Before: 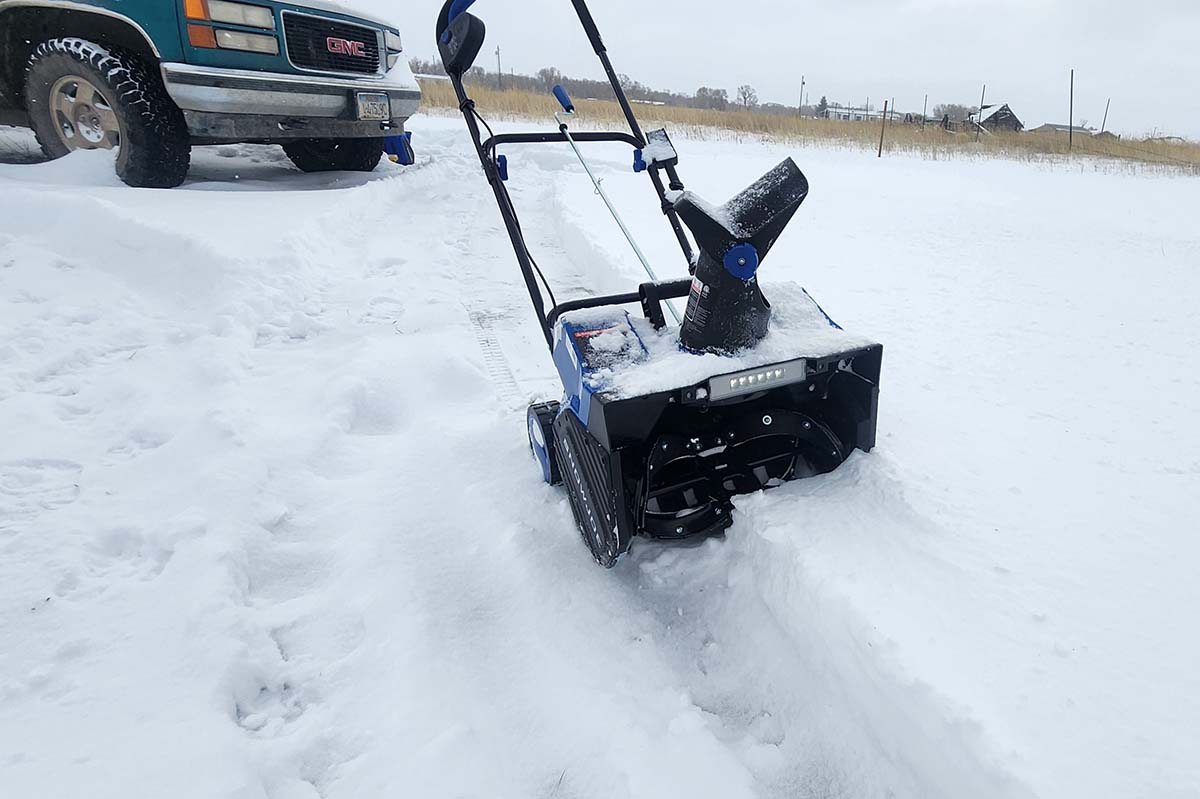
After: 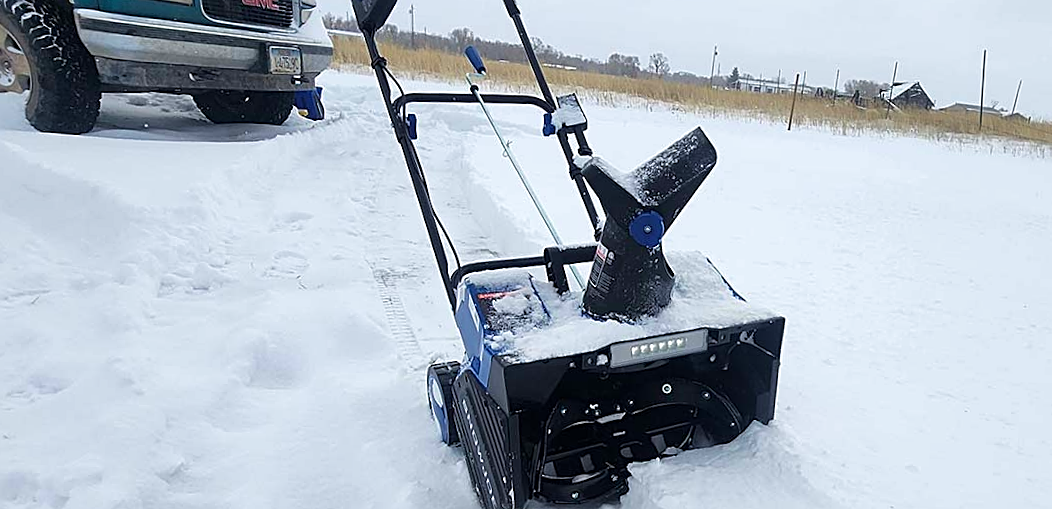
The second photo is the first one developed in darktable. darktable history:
sharpen: on, module defaults
velvia: on, module defaults
rotate and perspective: rotation 2.17°, automatic cropping off
crop and rotate: left 9.345%, top 7.22%, right 4.982%, bottom 32.331%
